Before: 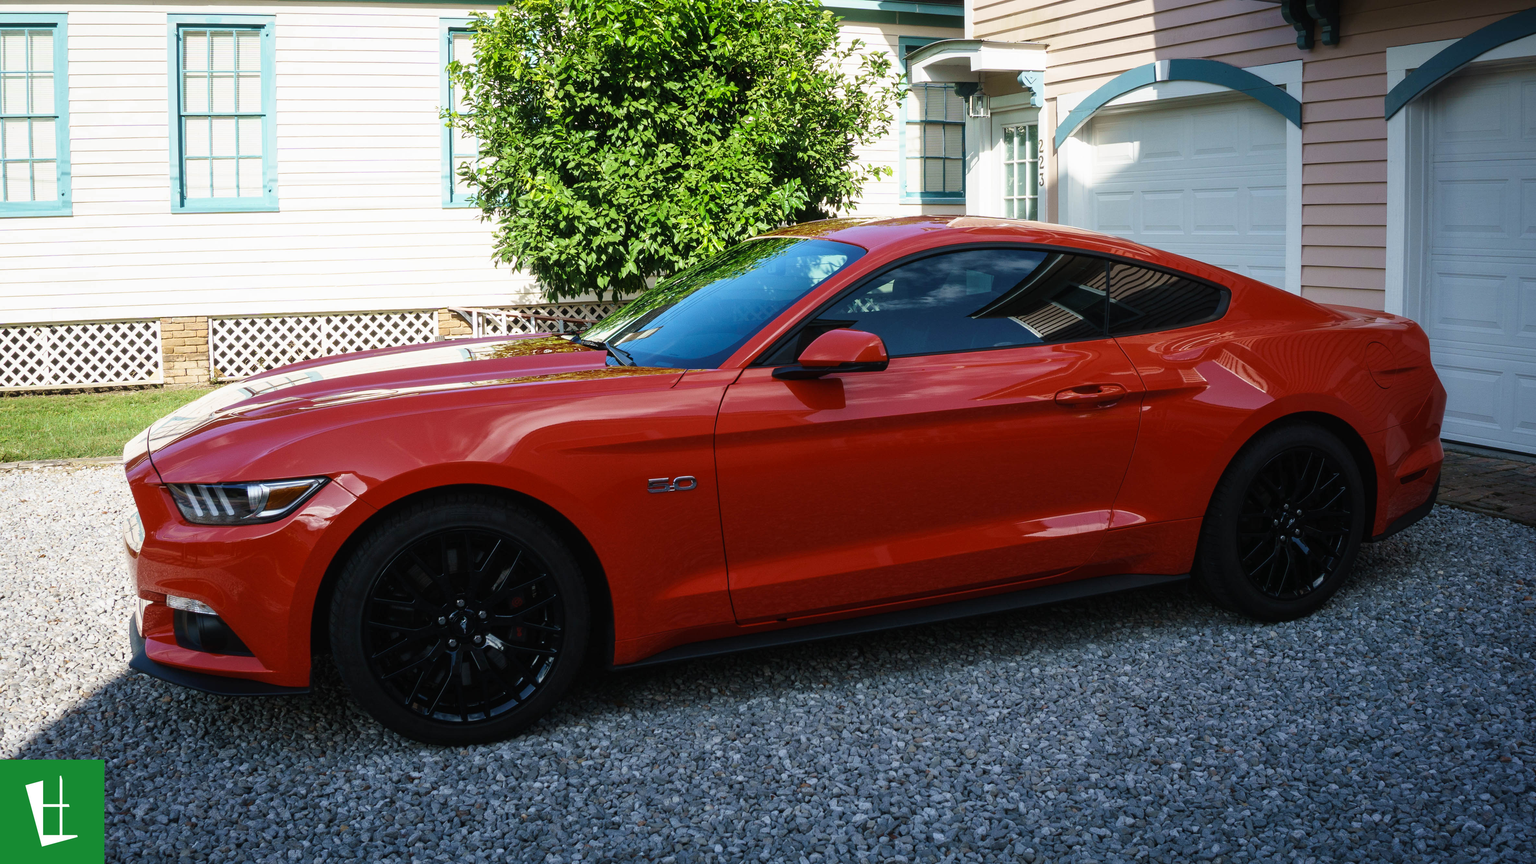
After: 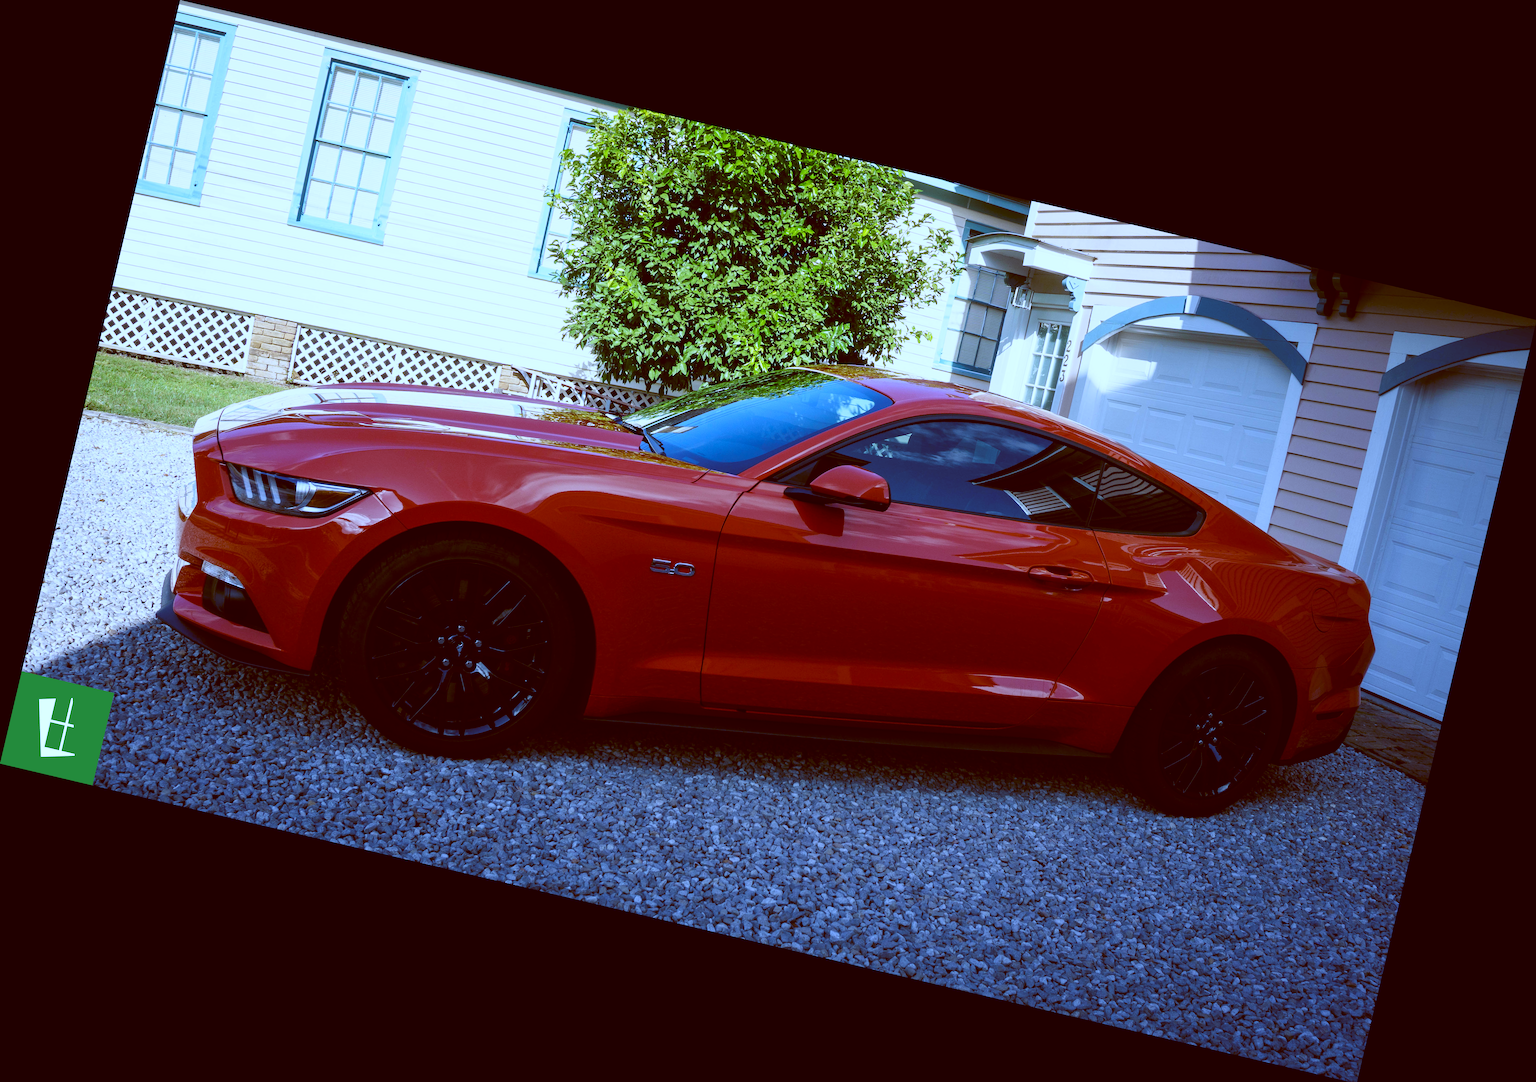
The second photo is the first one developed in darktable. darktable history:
white balance: red 0.871, blue 1.249
color balance: lift [1, 1.015, 1.004, 0.985], gamma [1, 0.958, 0.971, 1.042], gain [1, 0.956, 0.977, 1.044]
rotate and perspective: rotation 13.27°, automatic cropping off
